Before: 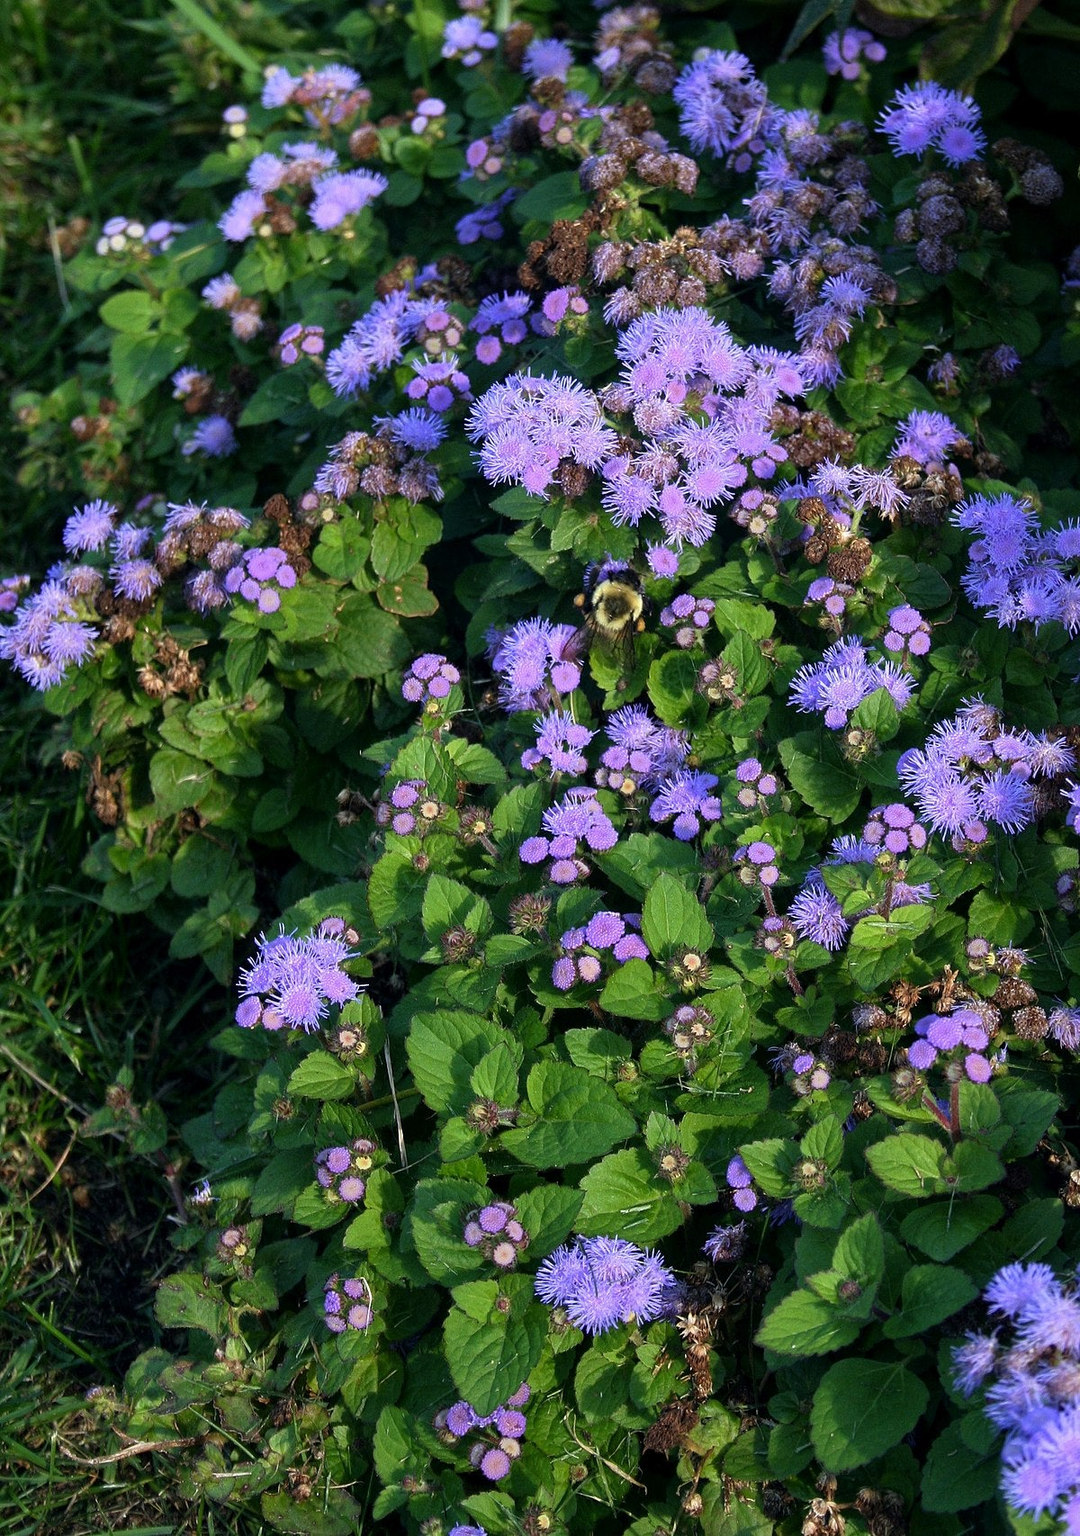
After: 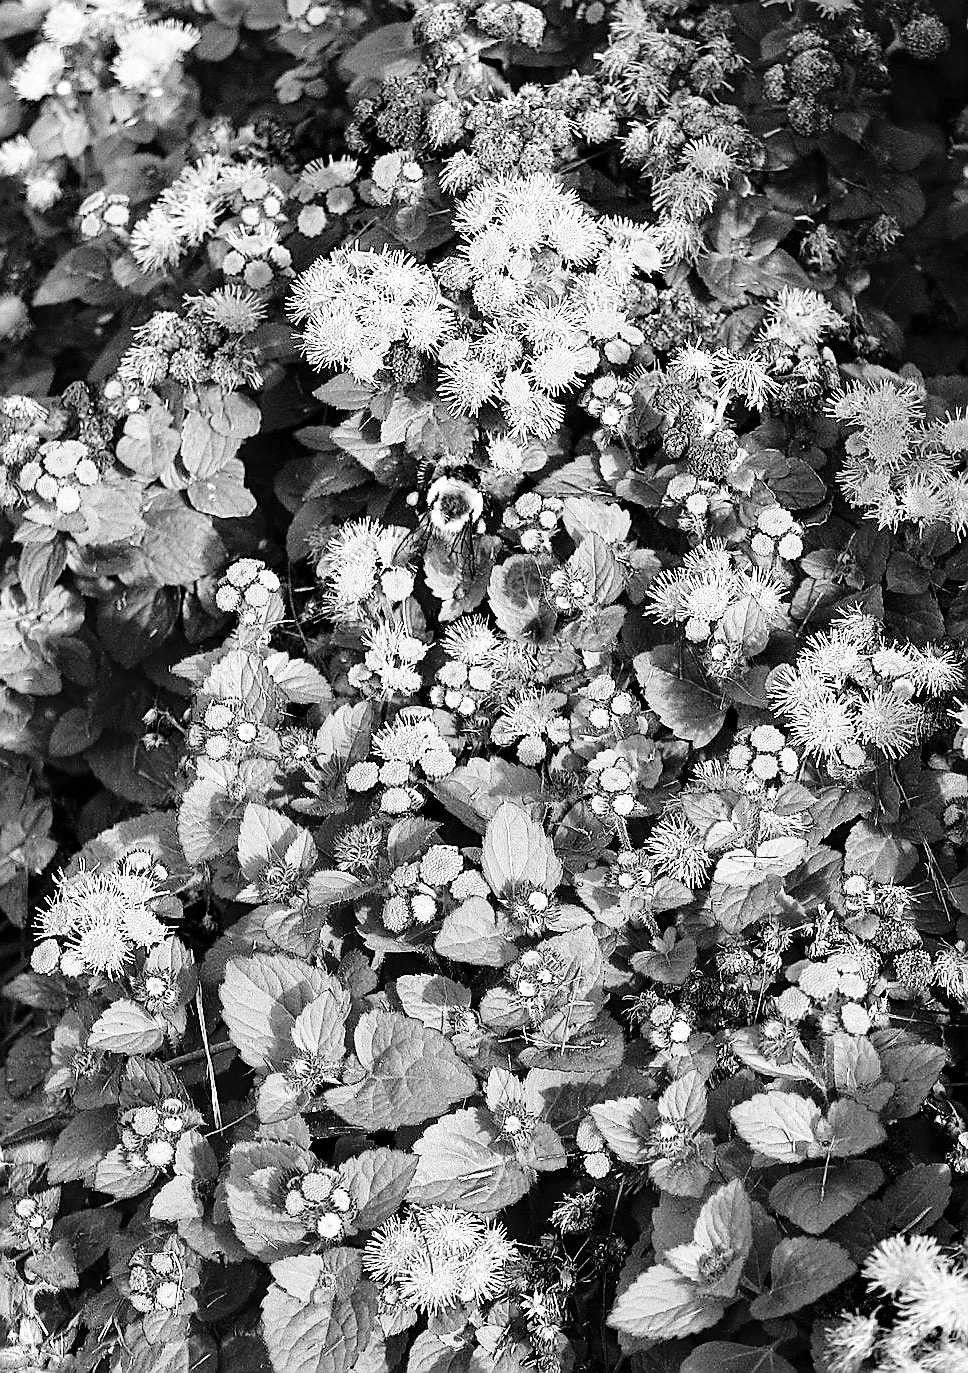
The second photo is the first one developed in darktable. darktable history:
crop: left 19.257%, top 9.857%, right 0%, bottom 9.706%
color correction: highlights a* 5.6, highlights b* 5.18, saturation 0.675
base curve: curves: ch0 [(0, 0) (0.028, 0.03) (0.121, 0.232) (0.46, 0.748) (0.859, 0.968) (1, 1)], fusion 1, preserve colors none
exposure: exposure 0.201 EV, compensate exposure bias true, compensate highlight preservation false
color zones: curves: ch1 [(0, -0.394) (0.143, -0.394) (0.286, -0.394) (0.429, -0.392) (0.571, -0.391) (0.714, -0.391) (0.857, -0.391) (1, -0.394)]
sharpen: radius 1.355, amount 1.235, threshold 0.684
contrast brightness saturation: contrast 0.102, saturation -0.351
